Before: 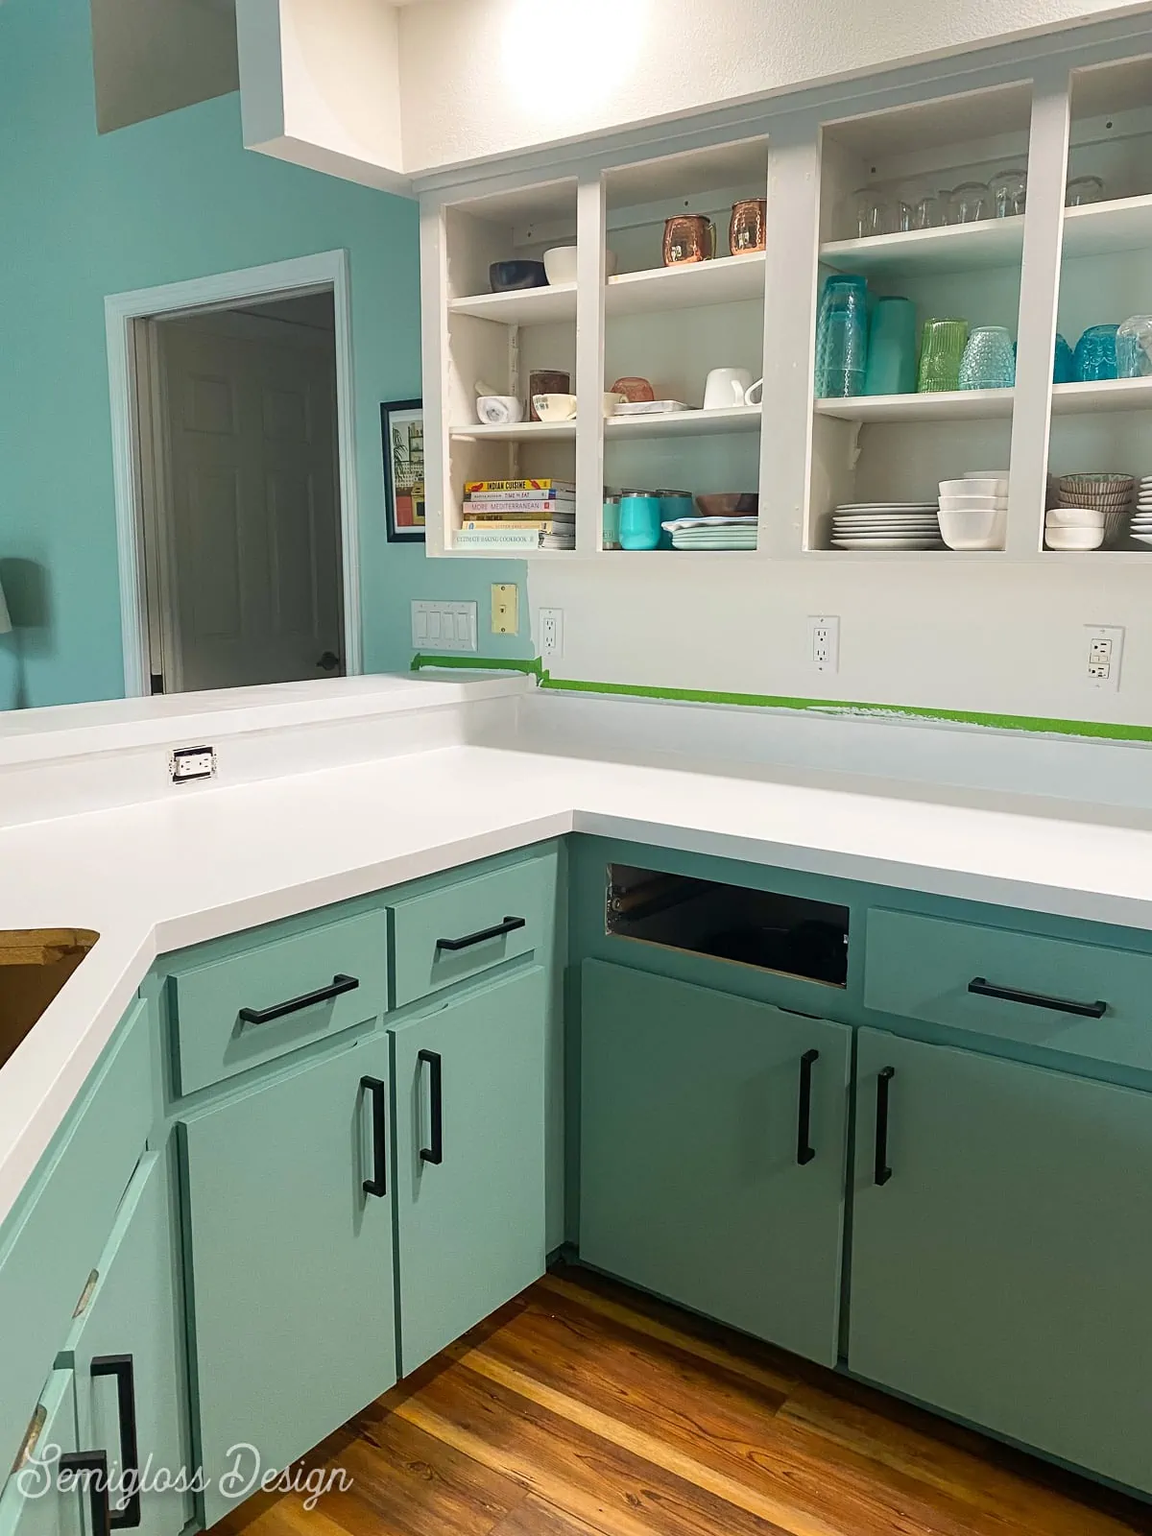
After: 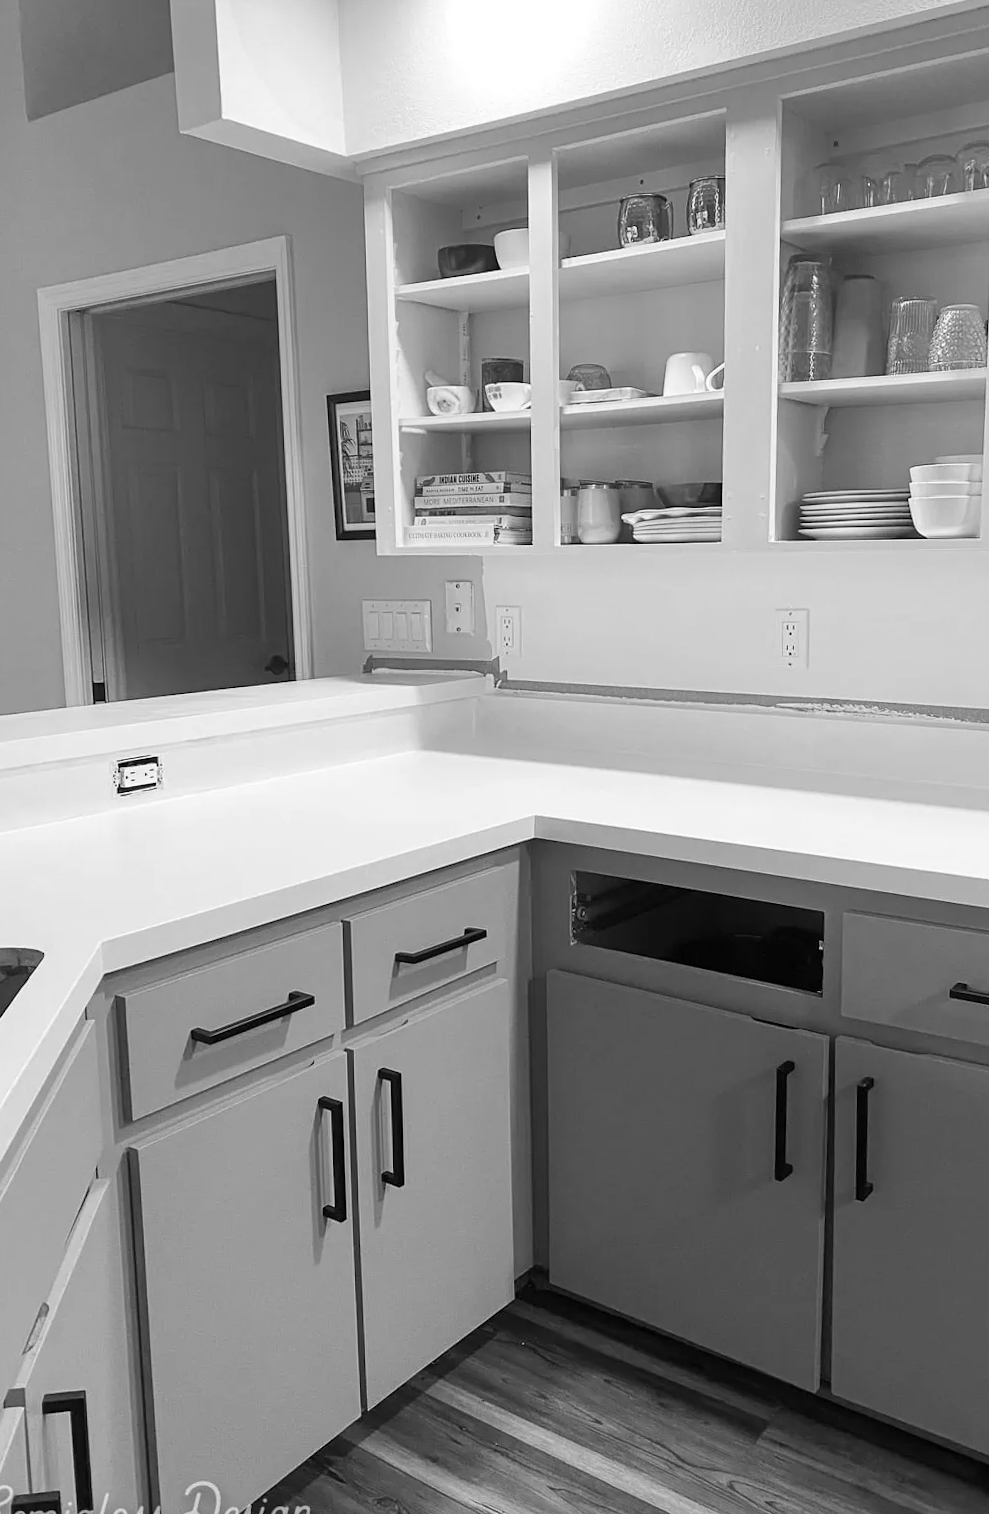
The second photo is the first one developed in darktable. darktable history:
crop and rotate: angle 1°, left 4.281%, top 0.642%, right 11.383%, bottom 2.486%
monochrome: size 1
